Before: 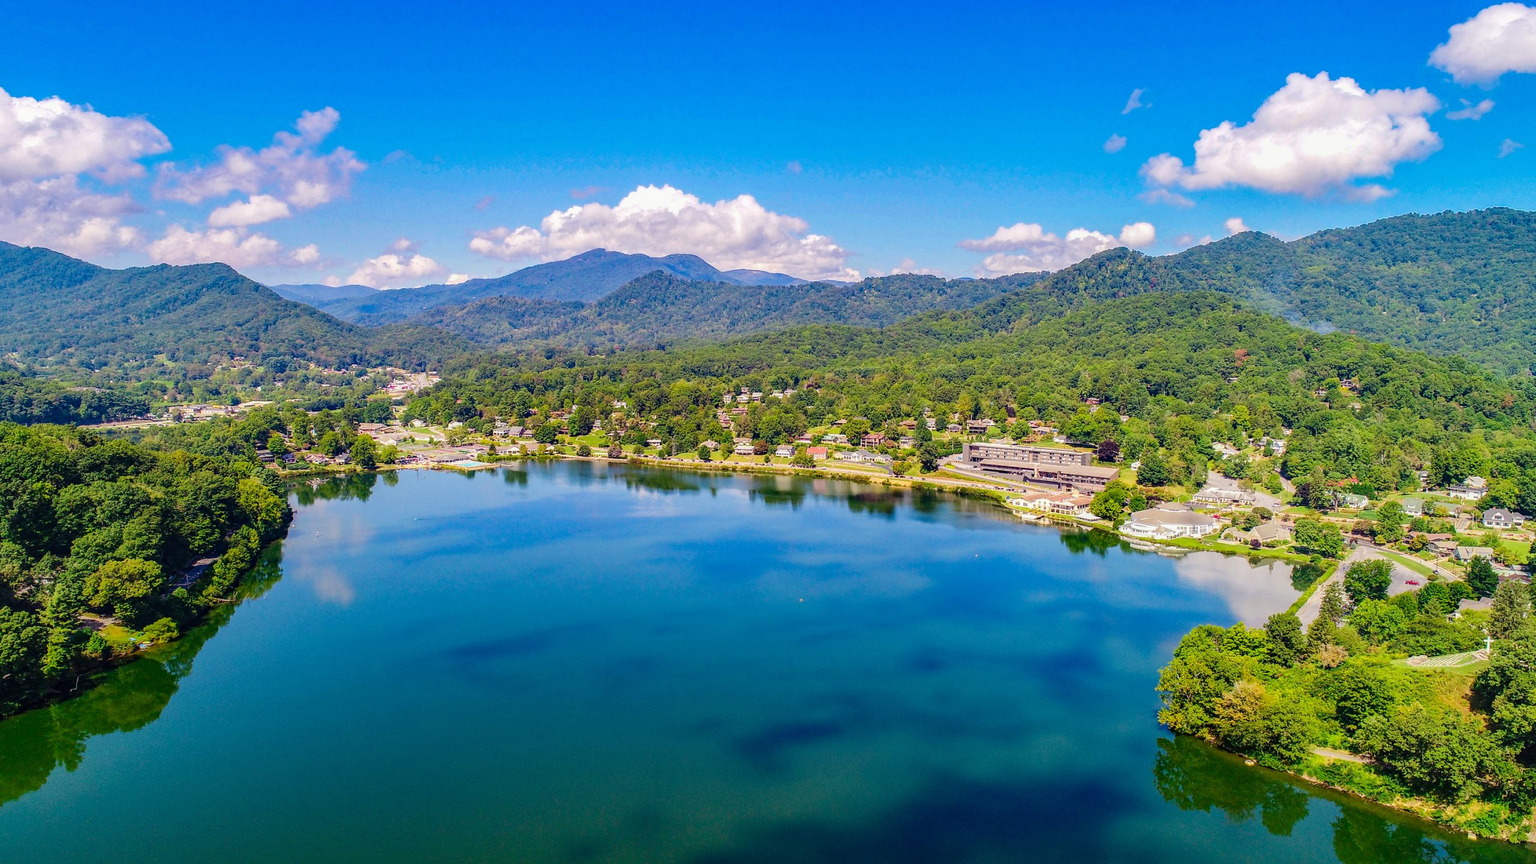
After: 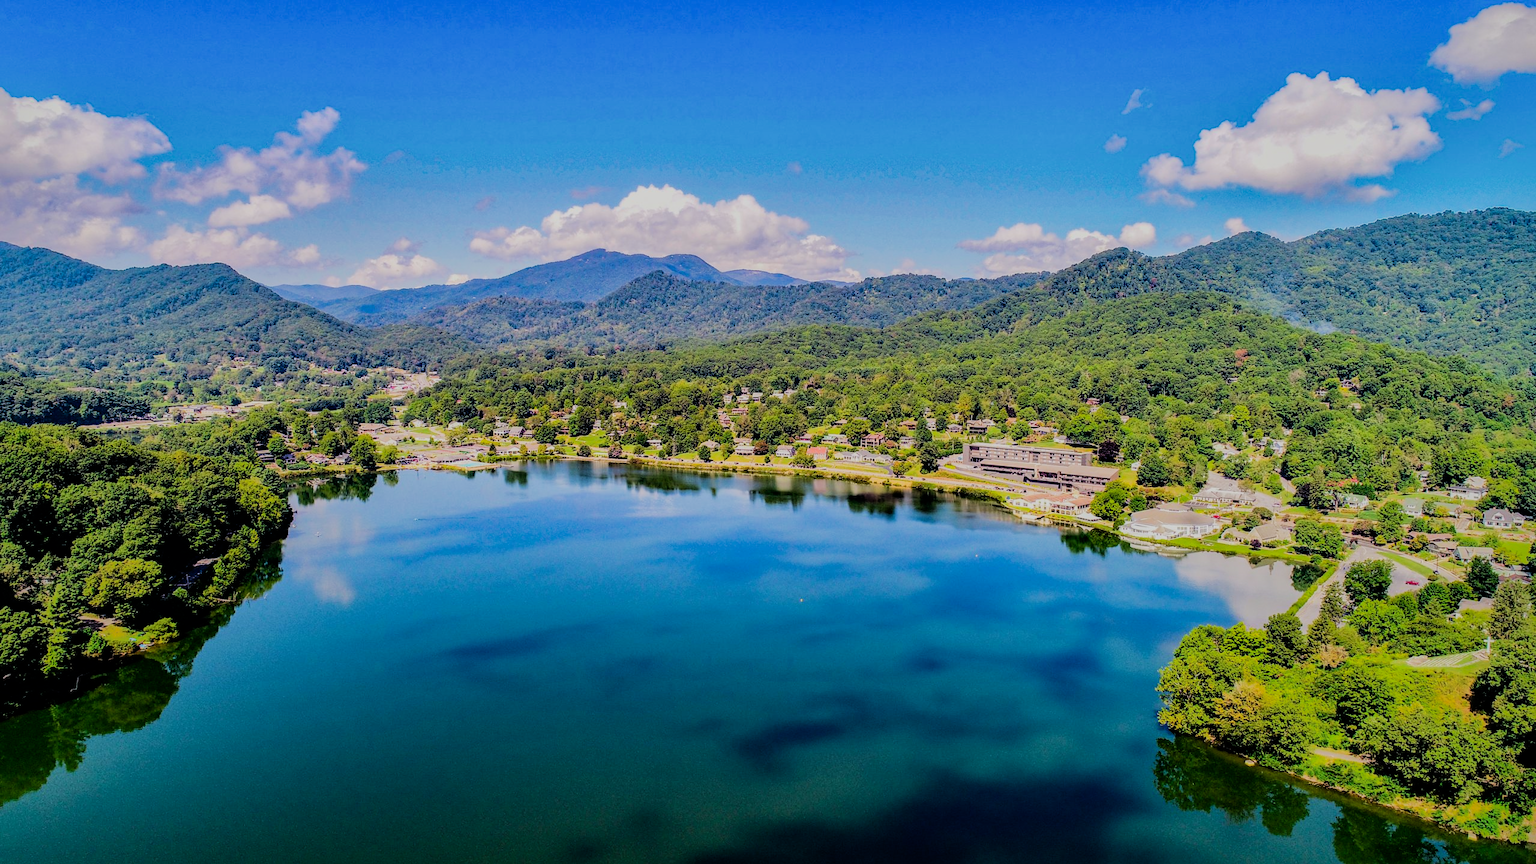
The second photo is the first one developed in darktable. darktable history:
contrast equalizer: octaves 7, y [[0.6 ×6], [0.55 ×6], [0 ×6], [0 ×6], [0 ×6]], mix 0.15
shadows and highlights: shadows -19.91, highlights -73.15
filmic rgb: black relative exposure -5 EV, hardness 2.88, contrast 1.3, highlights saturation mix -30%
